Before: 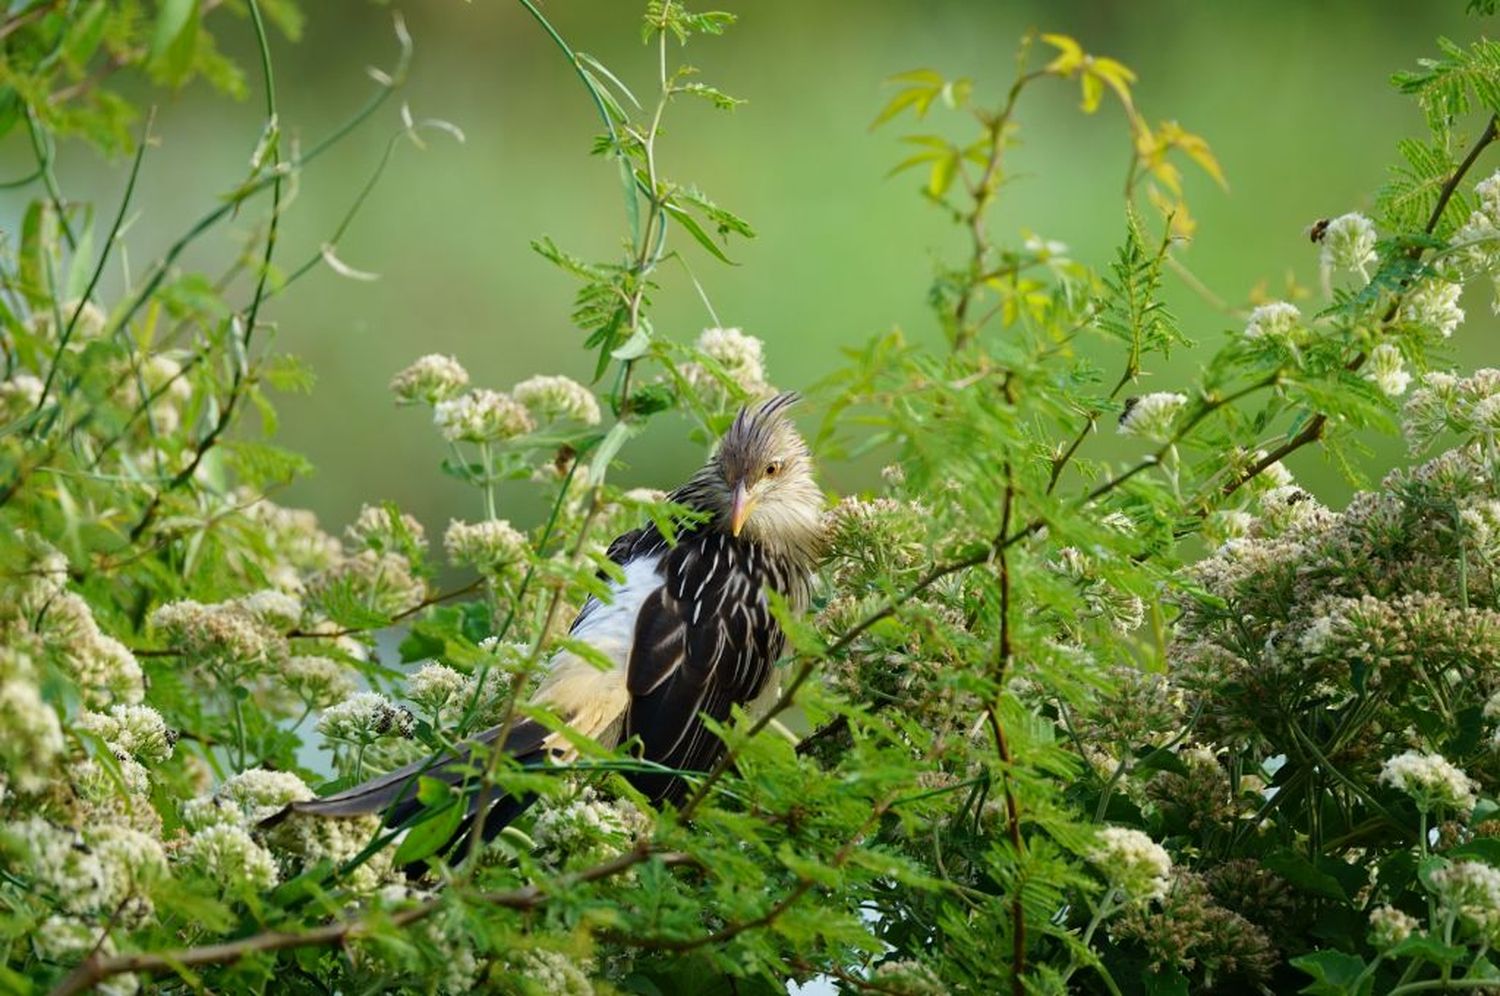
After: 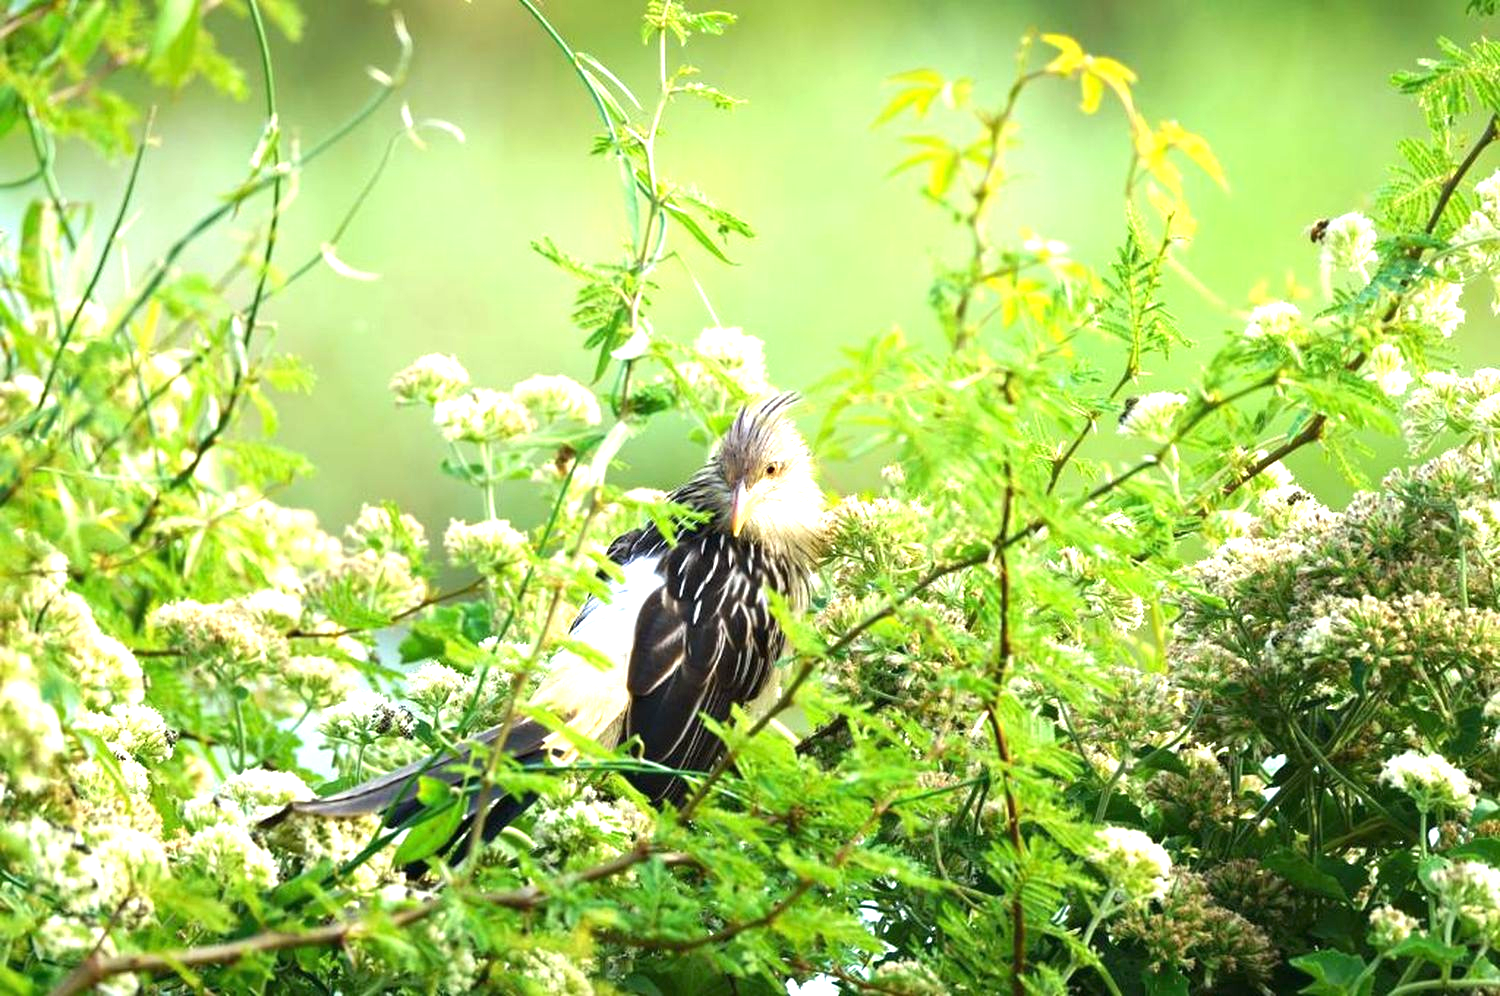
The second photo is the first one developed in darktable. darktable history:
exposure: black level correction 0, exposure 1.49 EV, compensate exposure bias true, compensate highlight preservation false
